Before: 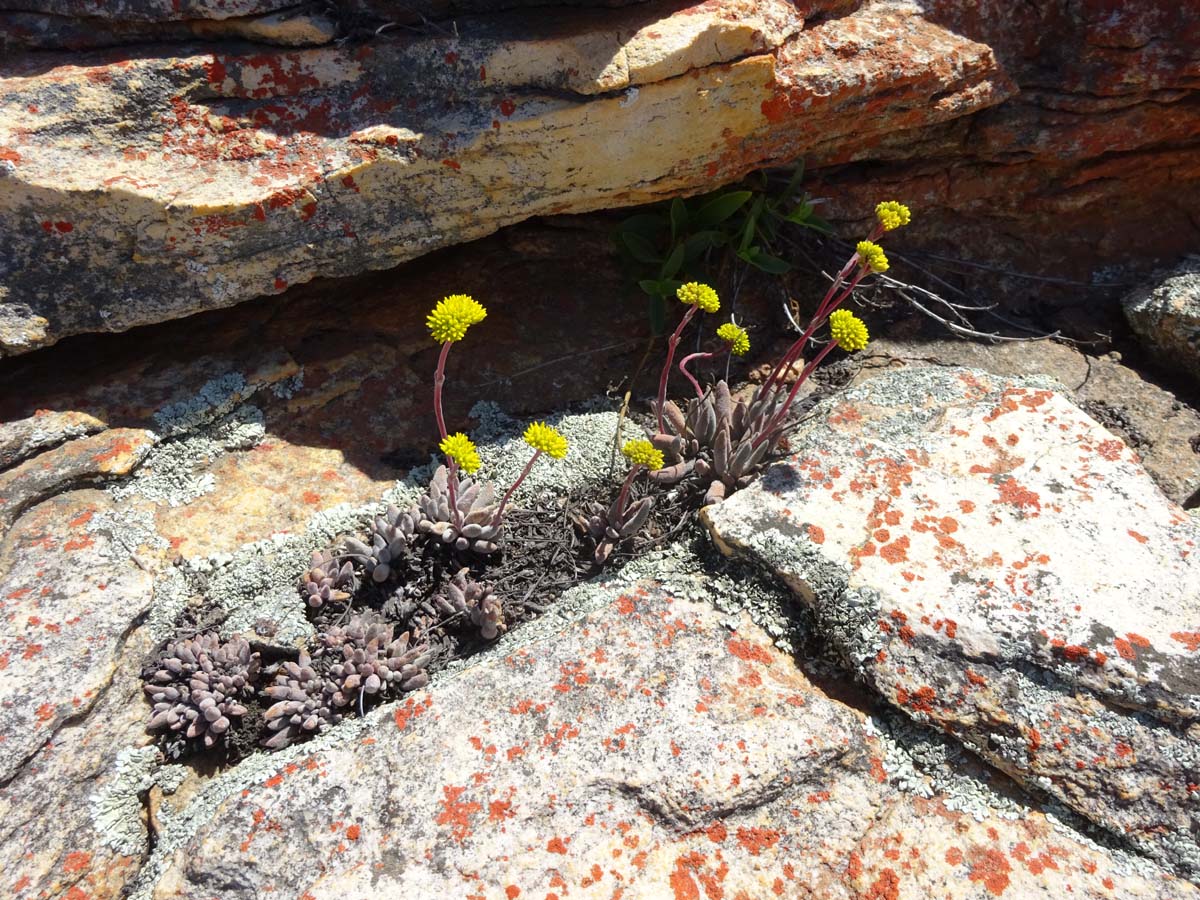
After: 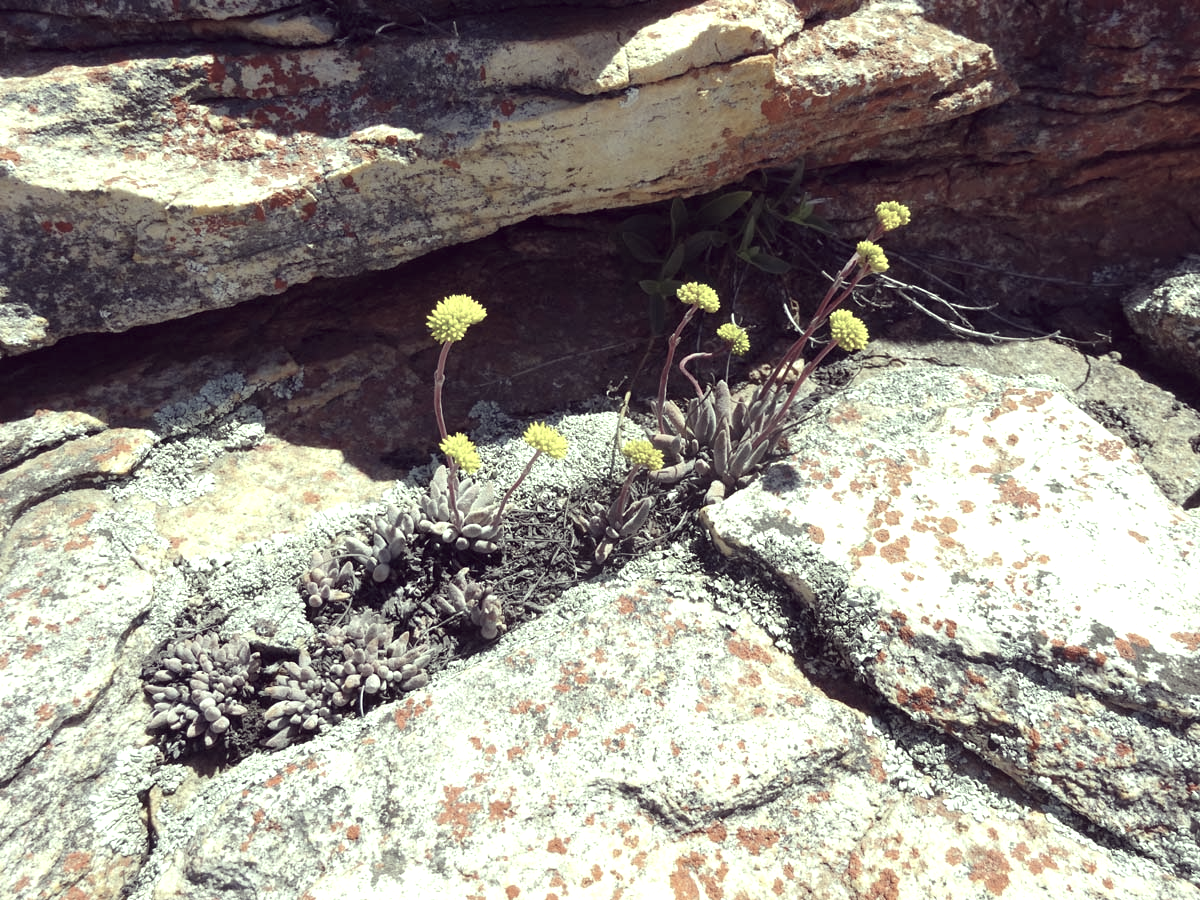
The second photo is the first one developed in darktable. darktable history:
color correction: highlights a* -20.48, highlights b* 20.16, shadows a* 19.9, shadows b* -19.96, saturation 0.441
exposure: exposure 0.51 EV, compensate exposure bias true, compensate highlight preservation false
